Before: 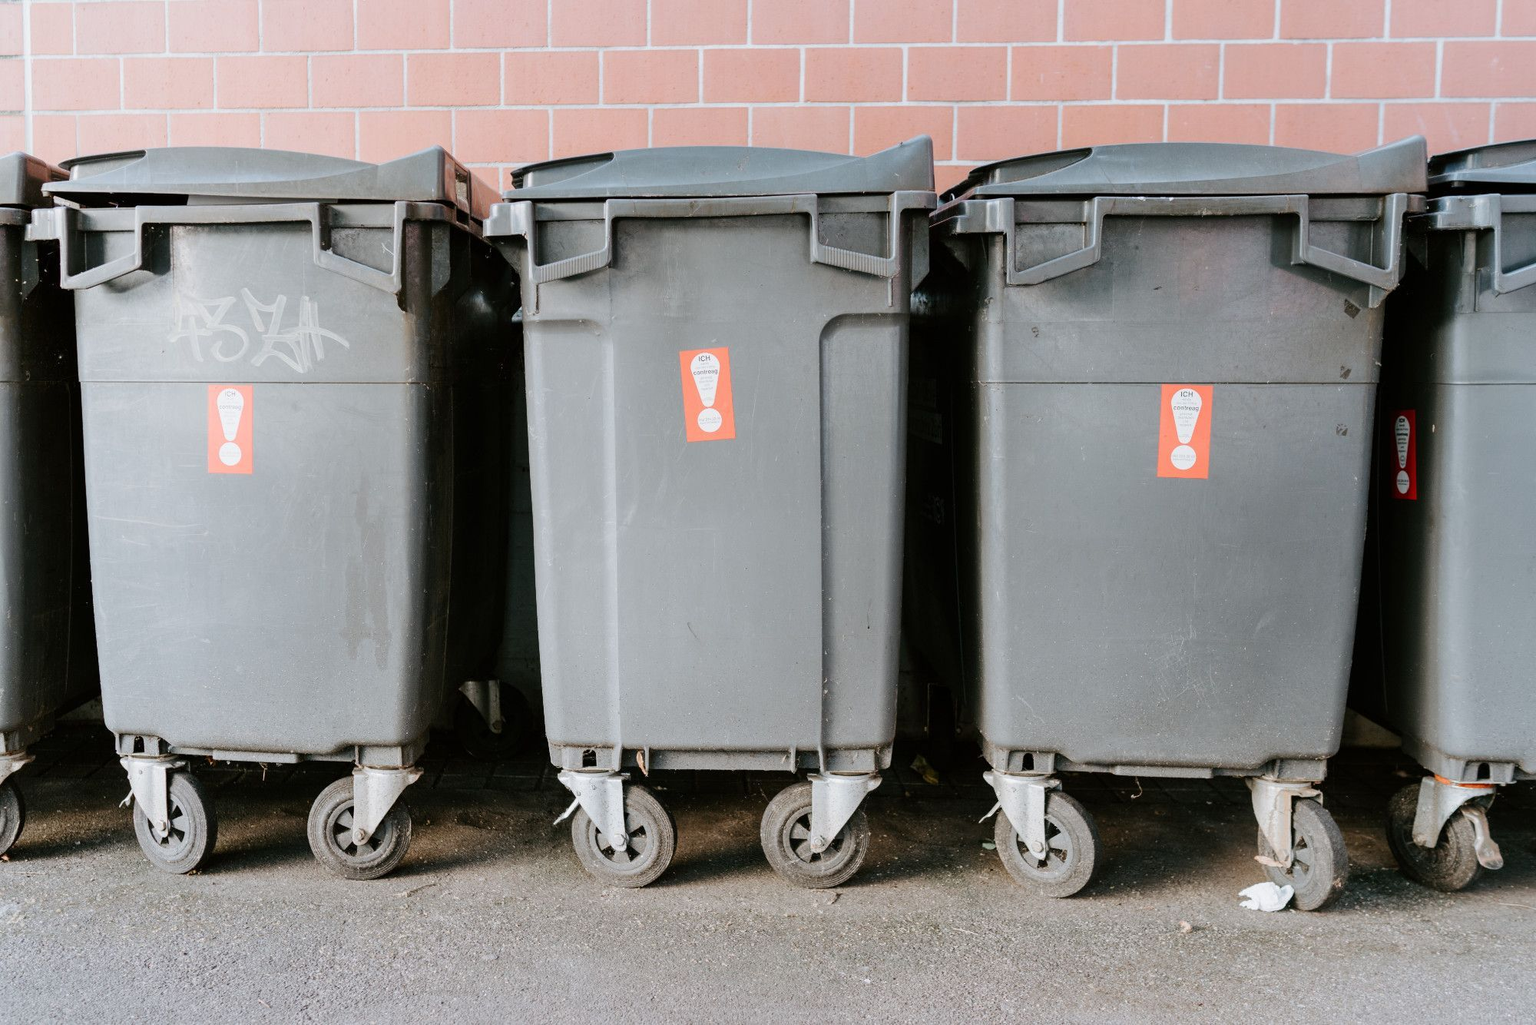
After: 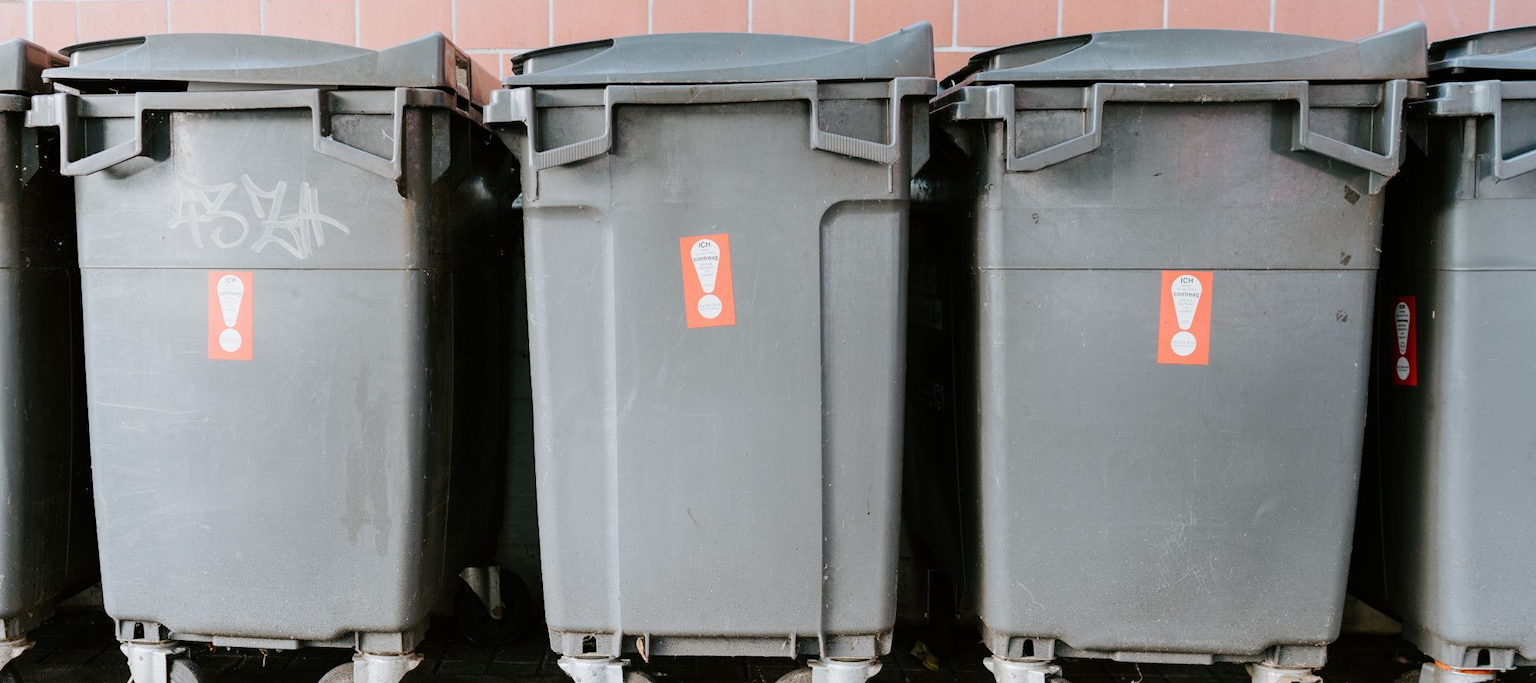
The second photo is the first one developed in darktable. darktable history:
crop: top 11.157%, bottom 22.06%
